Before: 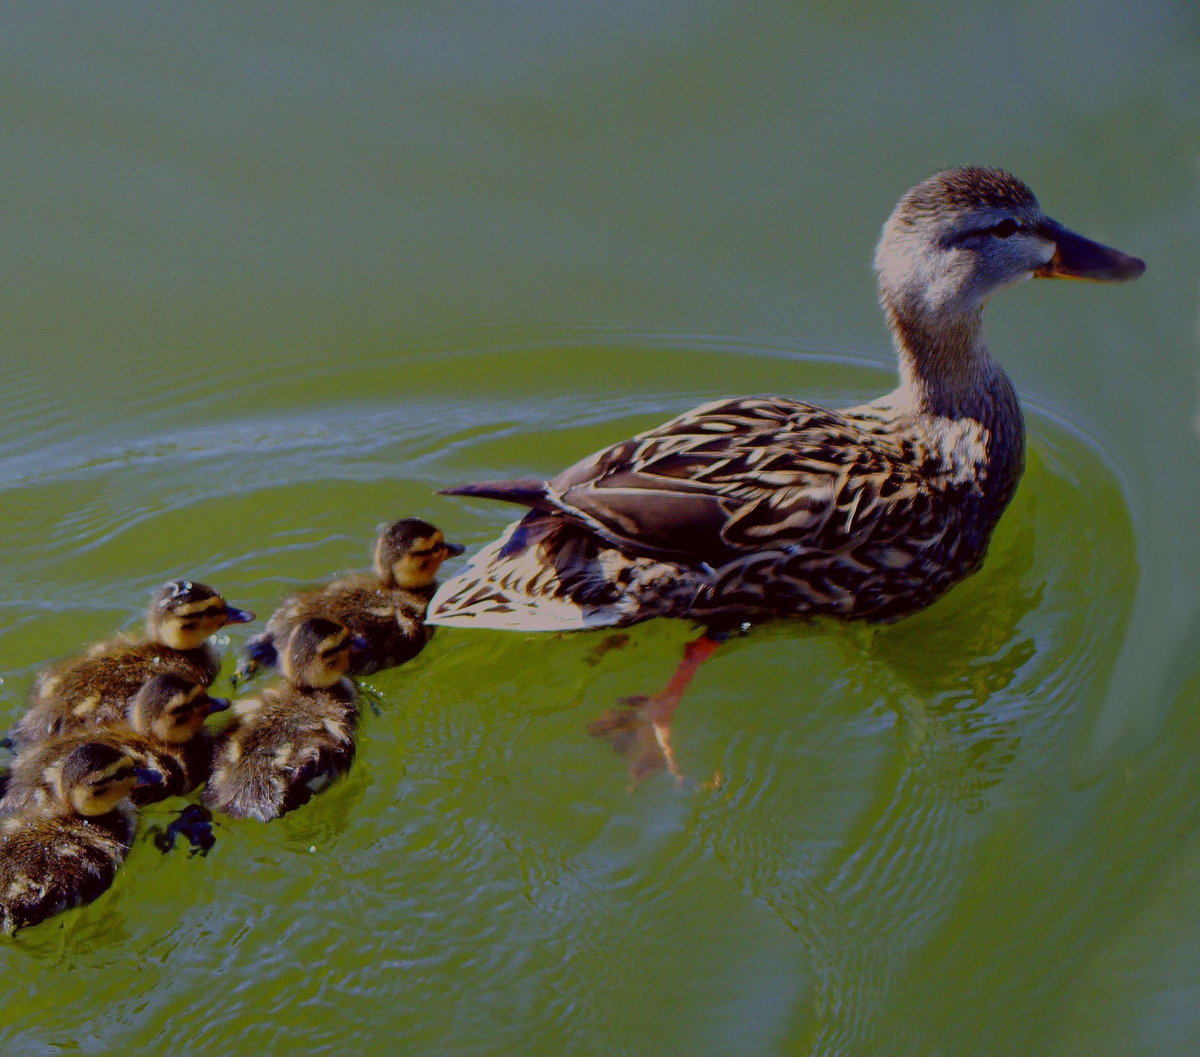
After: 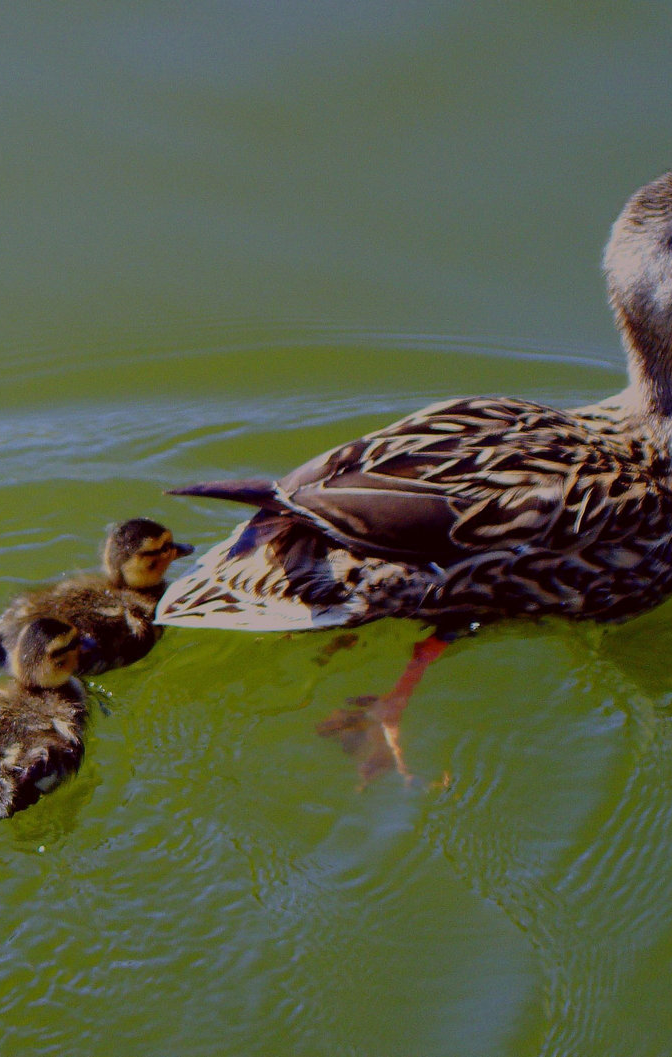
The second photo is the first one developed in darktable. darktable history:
crop and rotate: left 22.621%, right 21.366%
